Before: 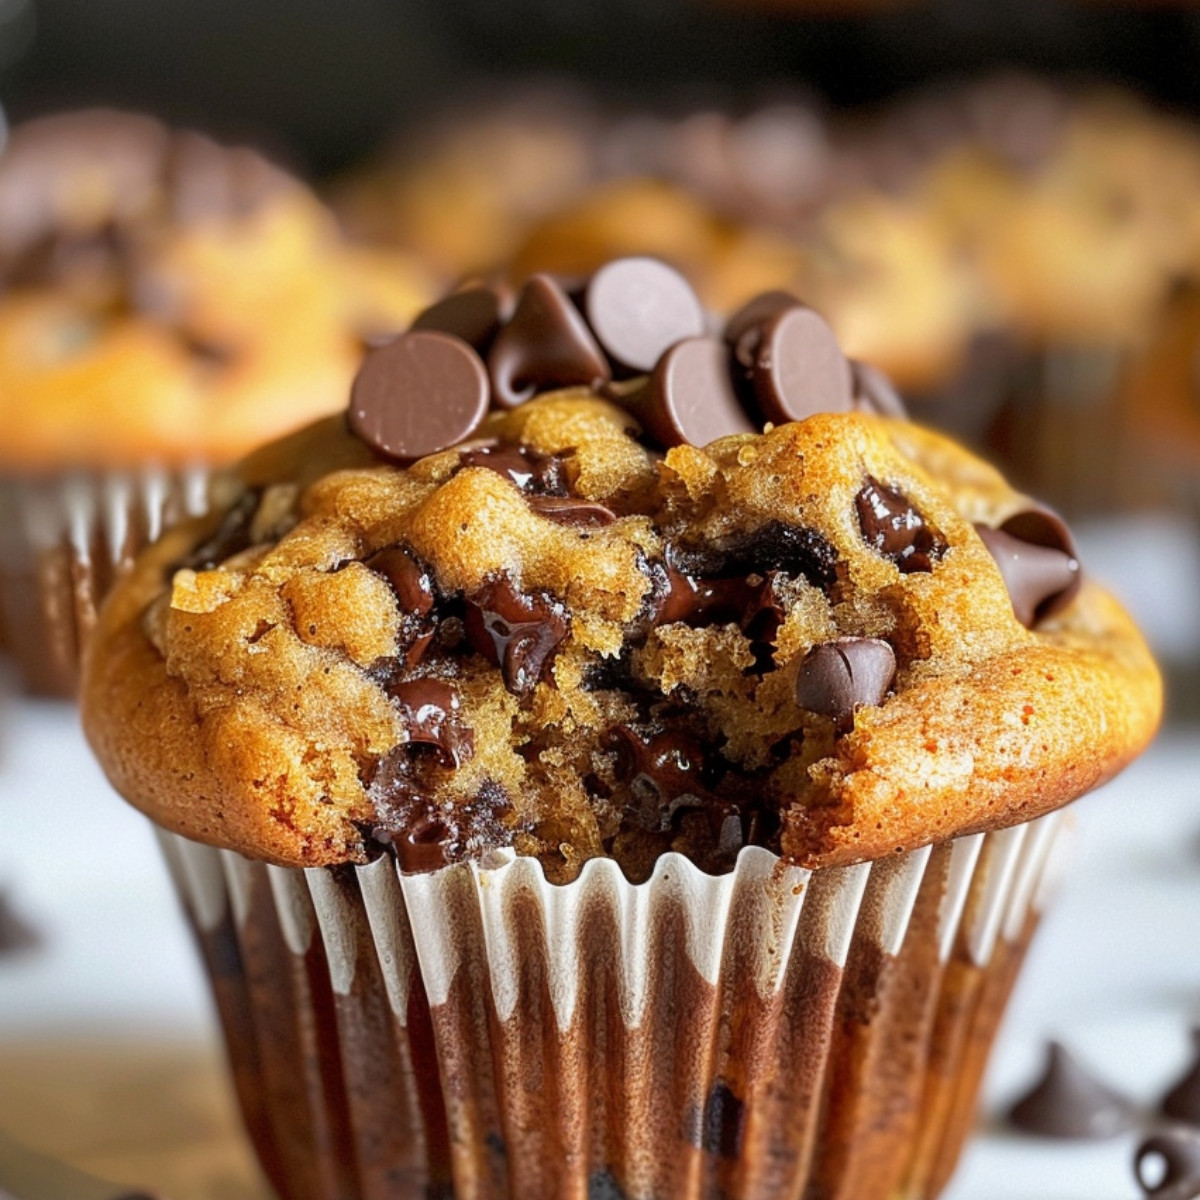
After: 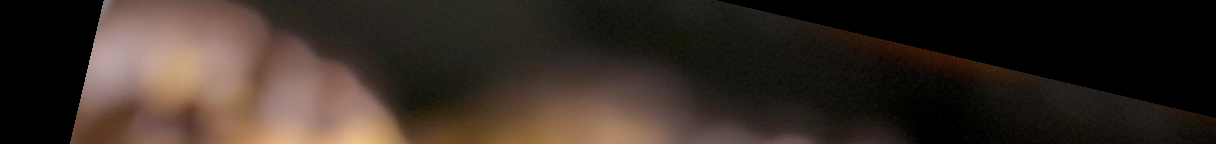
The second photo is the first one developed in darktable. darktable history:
rotate and perspective: rotation 13.27°, automatic cropping off
crop and rotate: left 9.644%, top 9.491%, right 6.021%, bottom 80.509%
white balance: red 0.983, blue 1.036
